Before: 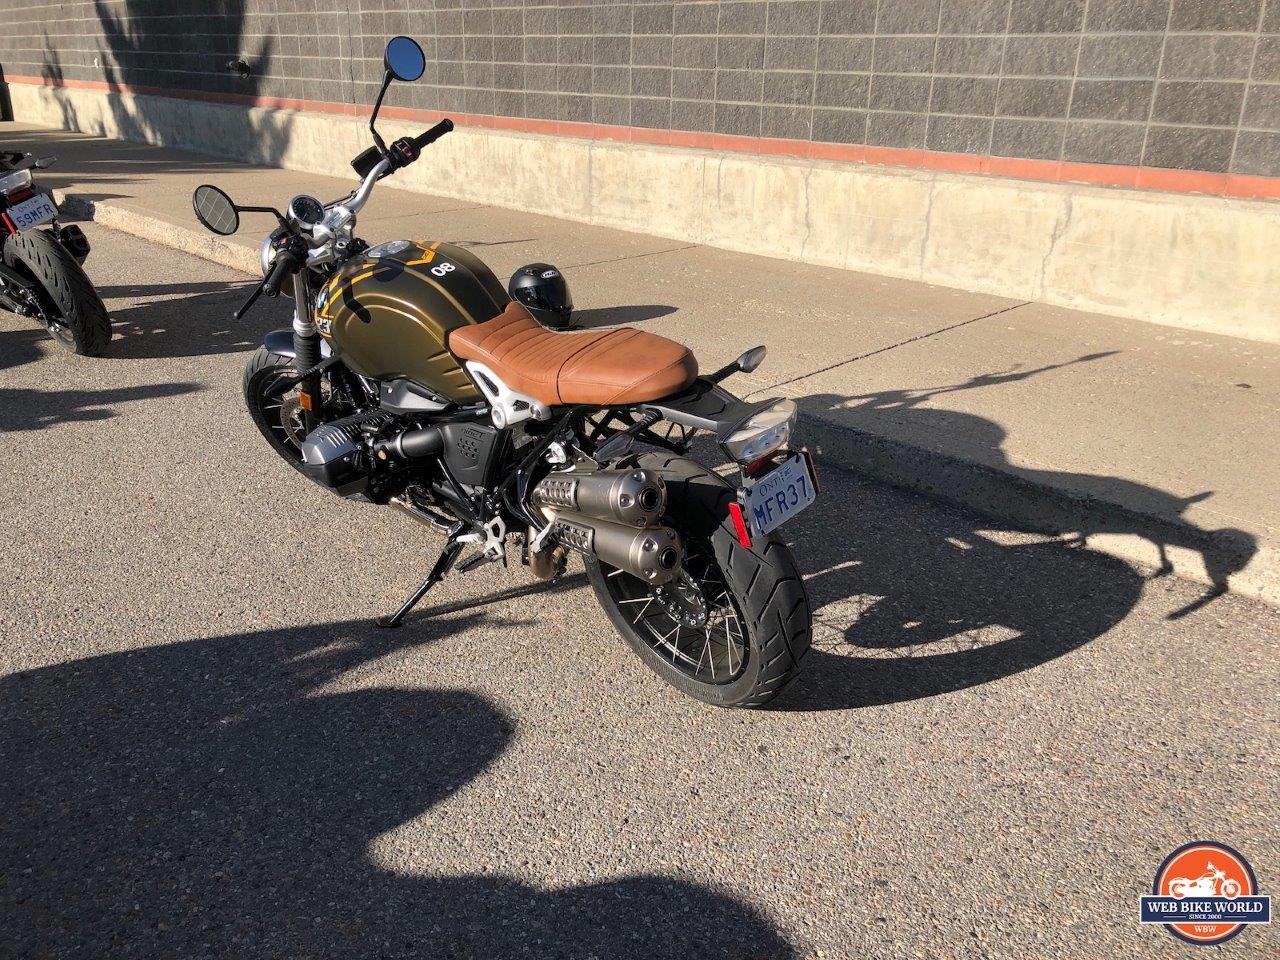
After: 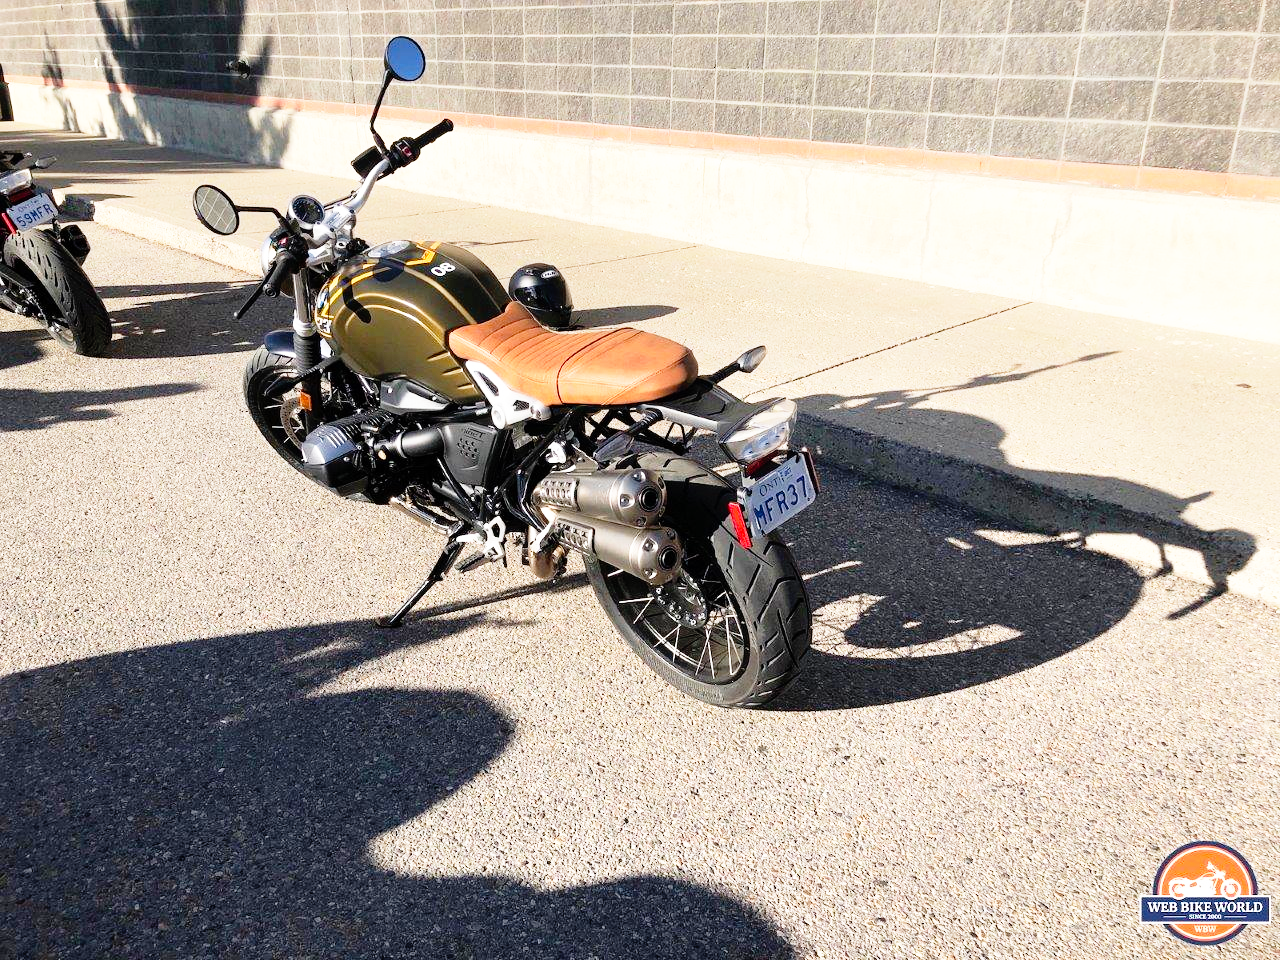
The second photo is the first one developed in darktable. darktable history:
rotate and perspective: crop left 0, crop top 0
base curve: curves: ch0 [(0, 0) (0.012, 0.01) (0.073, 0.168) (0.31, 0.711) (0.645, 0.957) (1, 1)], preserve colors none
